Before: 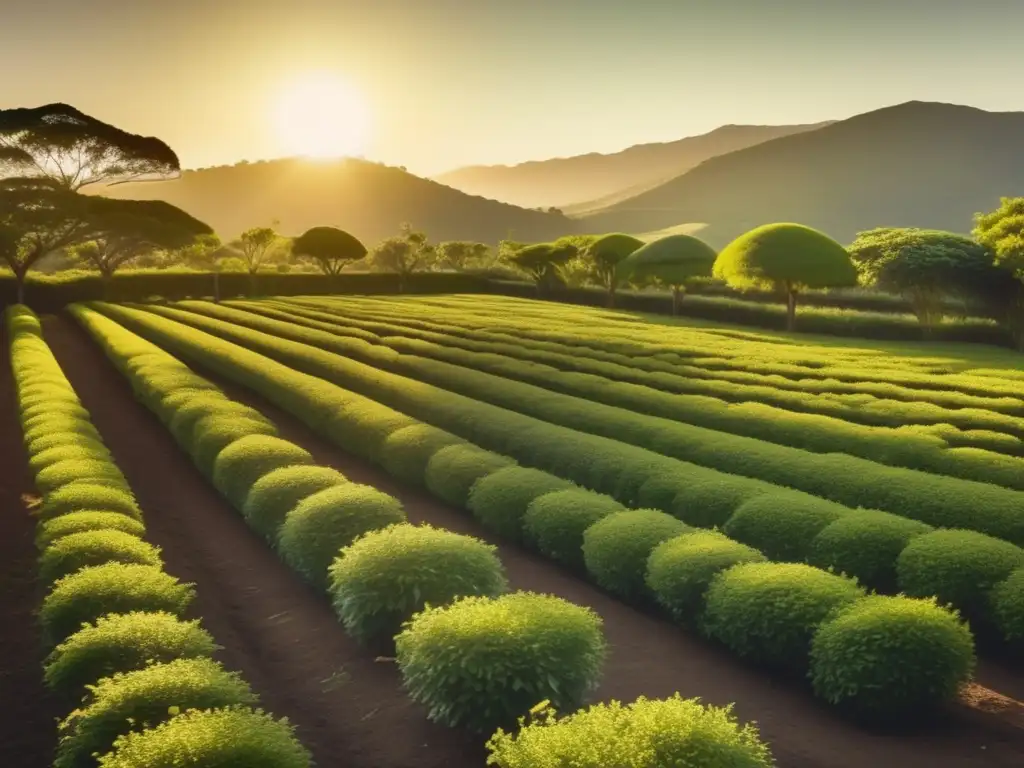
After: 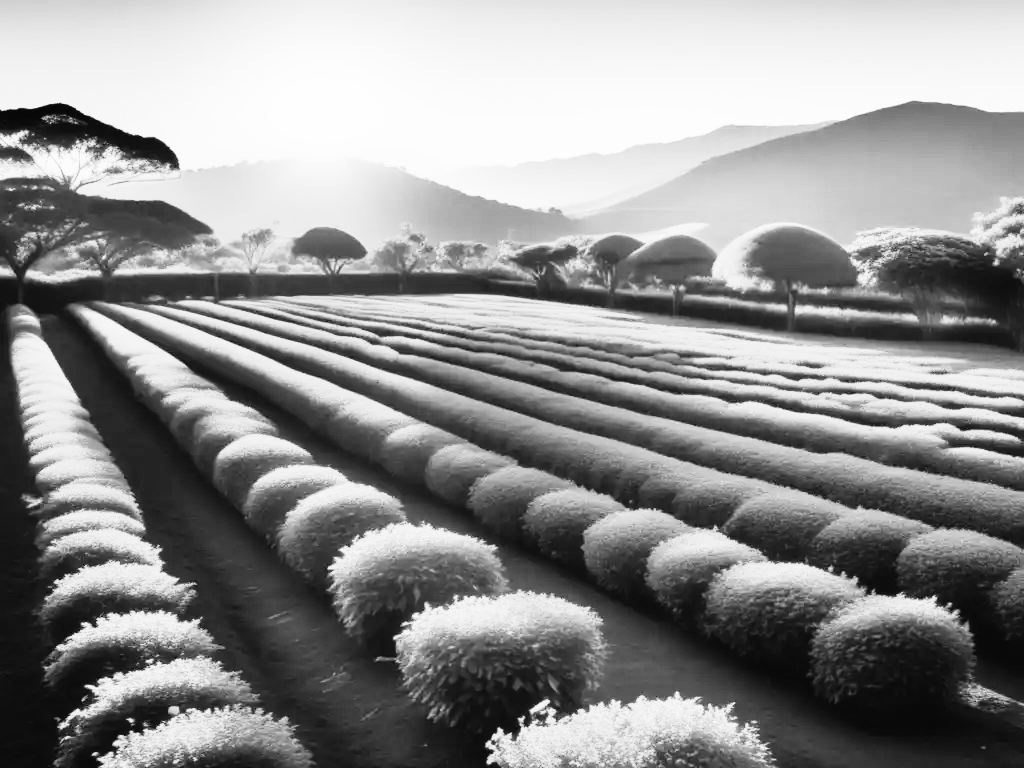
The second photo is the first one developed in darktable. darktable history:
white balance: red 1.004, blue 1.096
rgb curve: curves: ch0 [(0, 0) (0.21, 0.15) (0.24, 0.21) (0.5, 0.75) (0.75, 0.96) (0.89, 0.99) (1, 1)]; ch1 [(0, 0.02) (0.21, 0.13) (0.25, 0.2) (0.5, 0.67) (0.75, 0.9) (0.89, 0.97) (1, 1)]; ch2 [(0, 0.02) (0.21, 0.13) (0.25, 0.2) (0.5, 0.67) (0.75, 0.9) (0.89, 0.97) (1, 1)], compensate middle gray true
monochrome: on, module defaults
